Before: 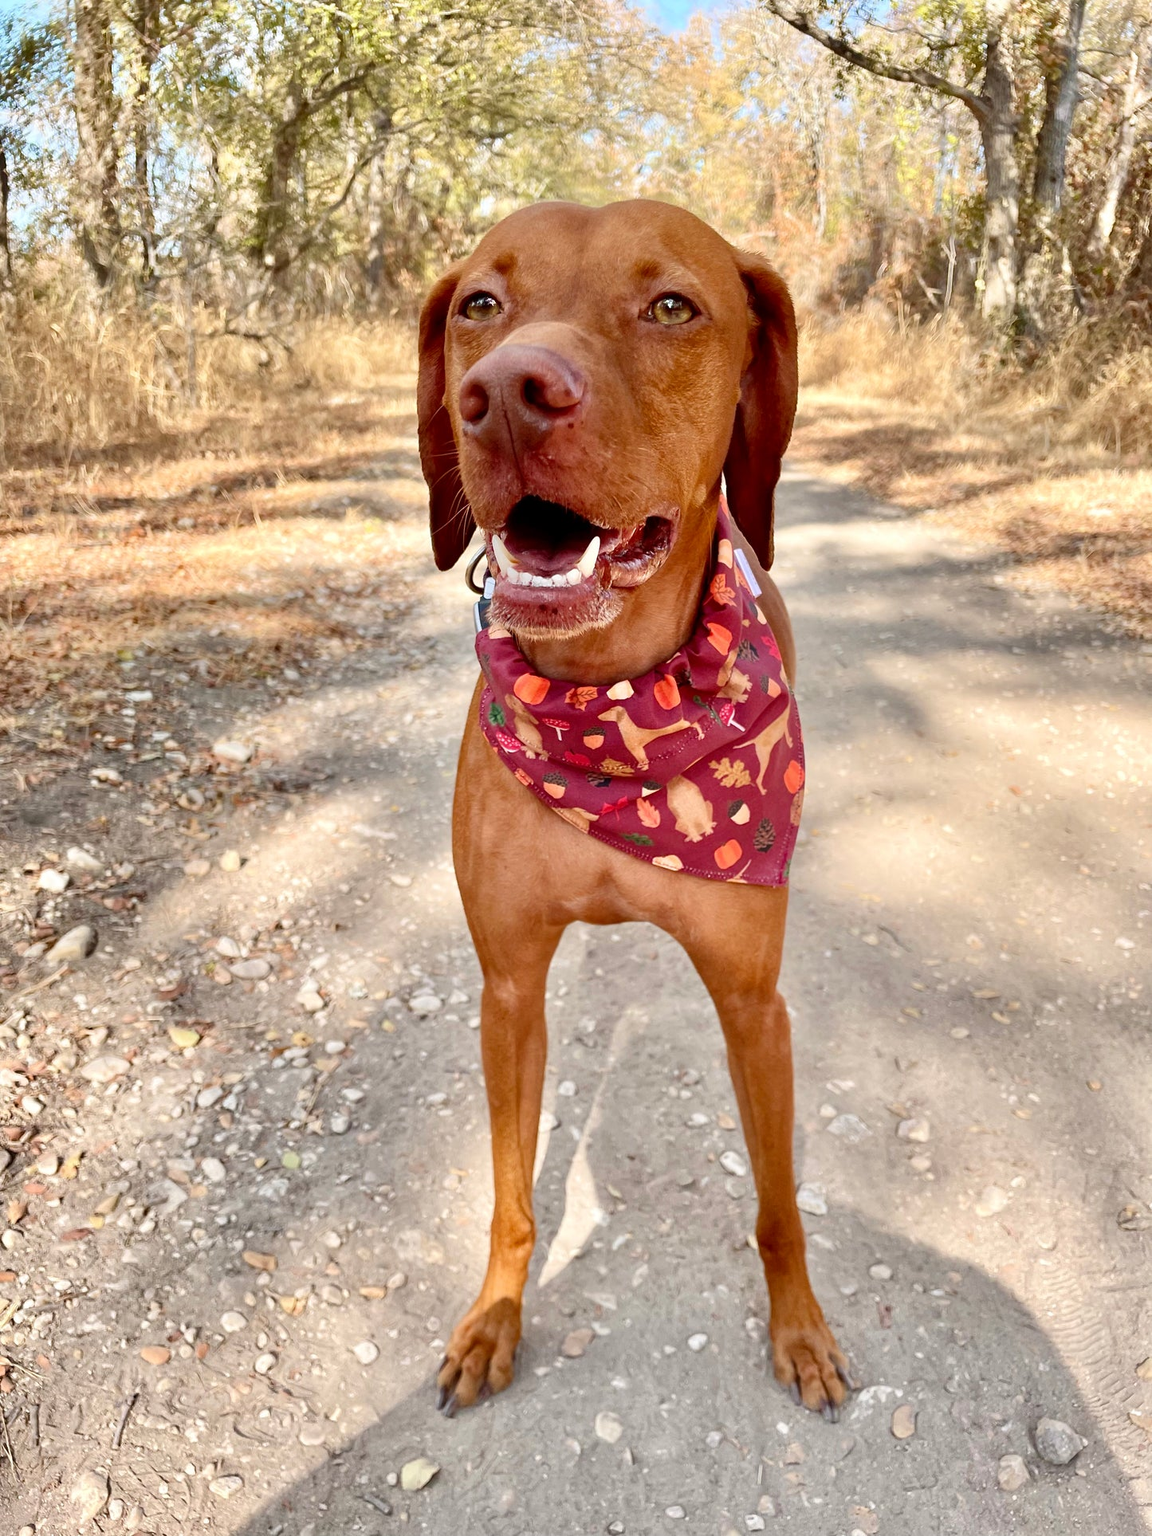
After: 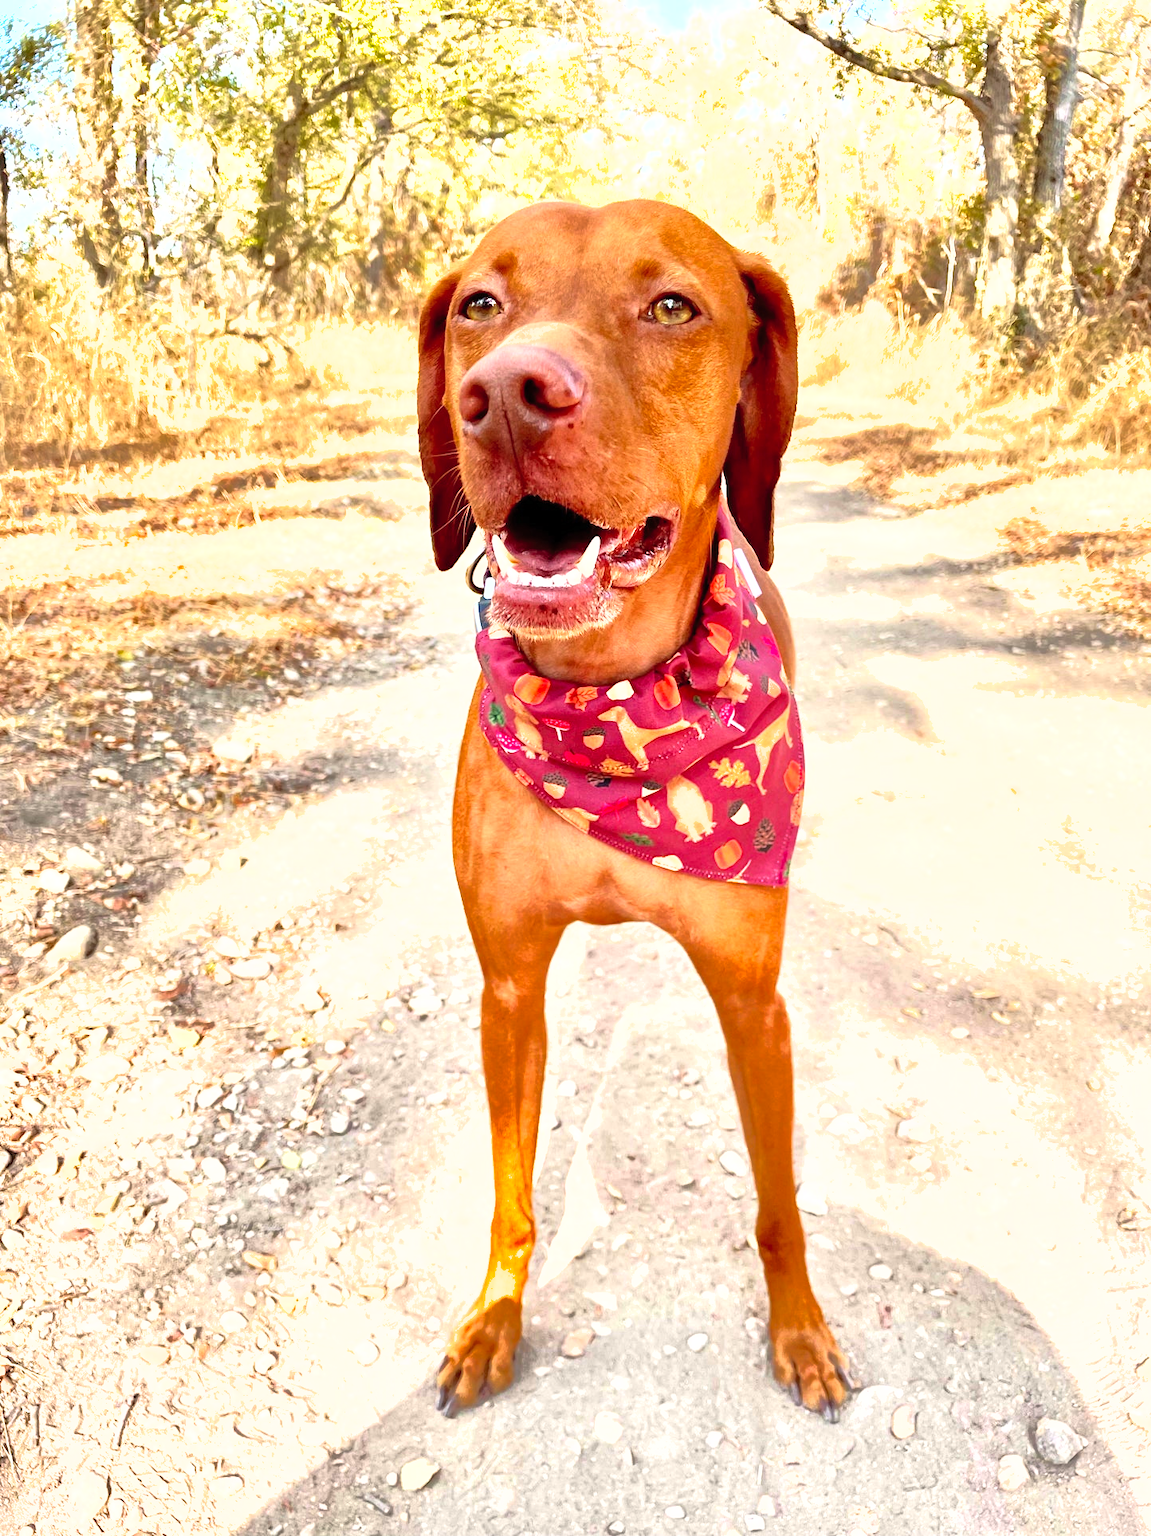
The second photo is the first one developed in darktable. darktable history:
shadows and highlights: on, module defaults
tone equalizer: -8 EV -1.1 EV, -7 EV -1.04 EV, -6 EV -0.859 EV, -5 EV -0.593 EV, -3 EV 0.563 EV, -2 EV 0.862 EV, -1 EV 0.991 EV, +0 EV 1.06 EV
contrast brightness saturation: contrast 0.203, brightness 0.14, saturation 0.136
